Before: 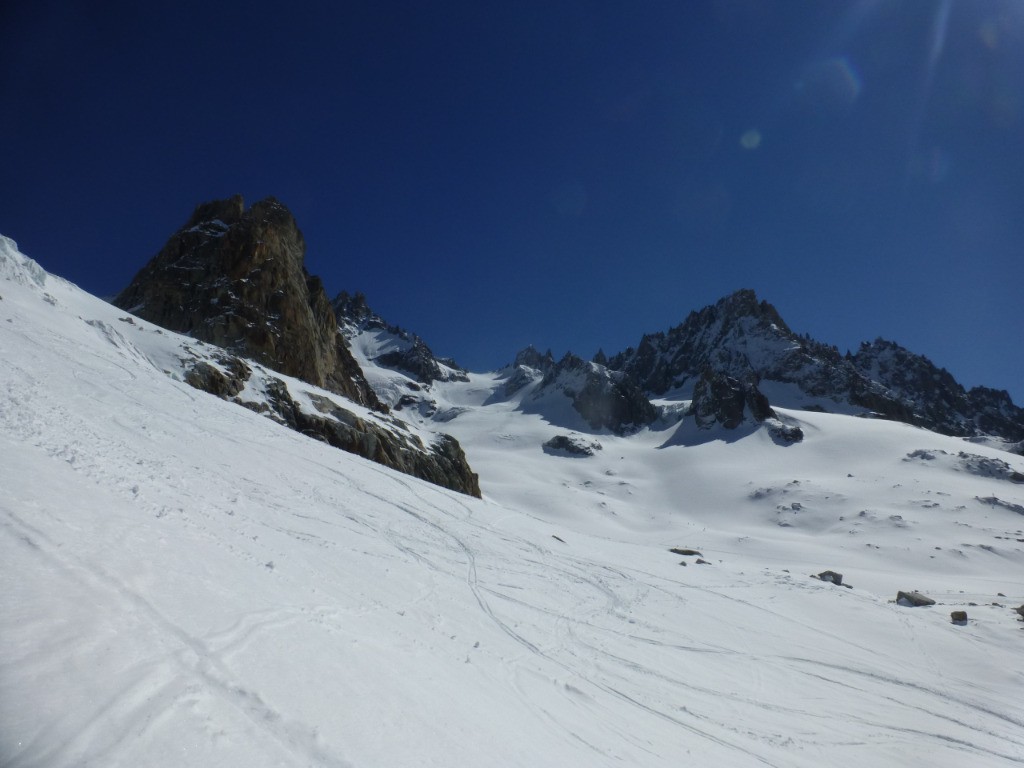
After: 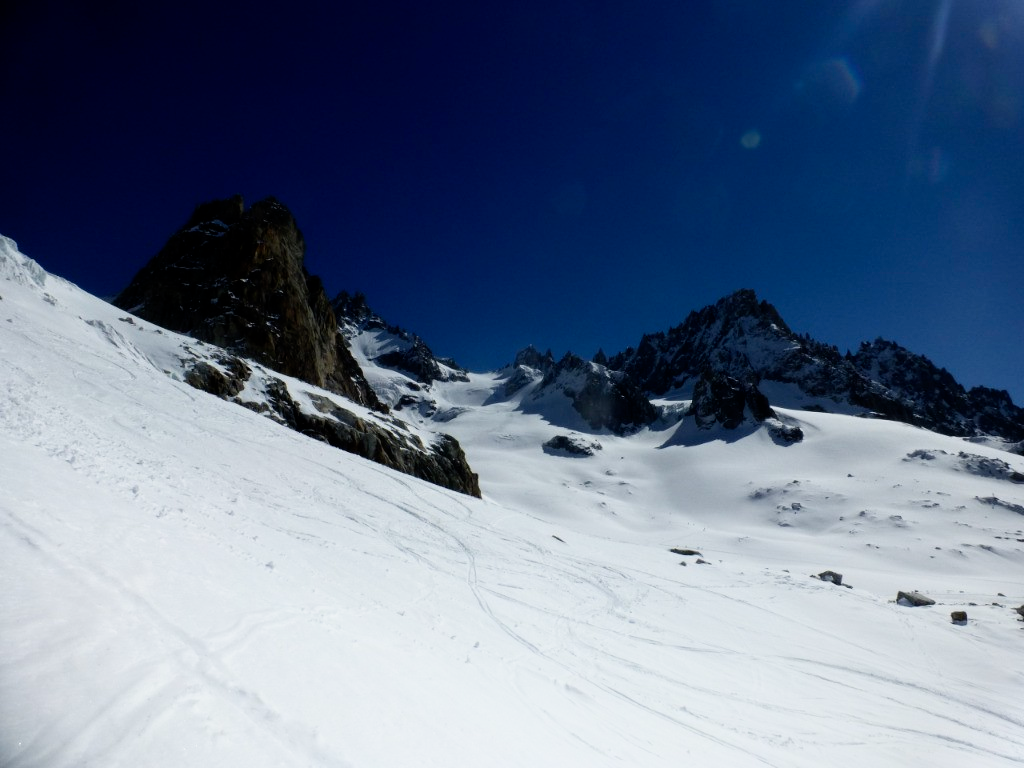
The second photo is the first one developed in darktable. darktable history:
filmic rgb: black relative exposure -8.69 EV, white relative exposure 2.66 EV, threshold 3 EV, target black luminance 0%, target white luminance 99.866%, hardness 6.27, latitude 74.33%, contrast 1.318, highlights saturation mix -5.02%, preserve chrominance no, color science v5 (2021), contrast in shadows safe, contrast in highlights safe, enable highlight reconstruction true
shadows and highlights: shadows -25.42, highlights 50.13, soften with gaussian
